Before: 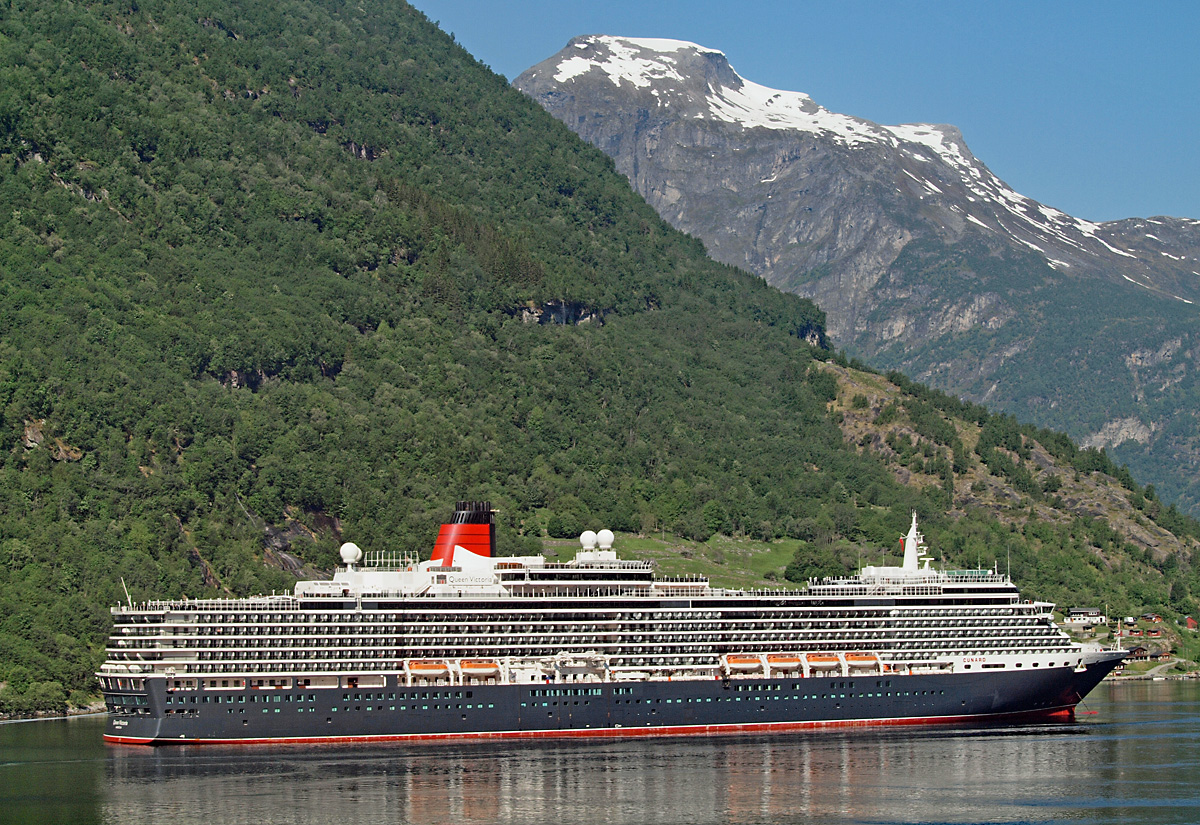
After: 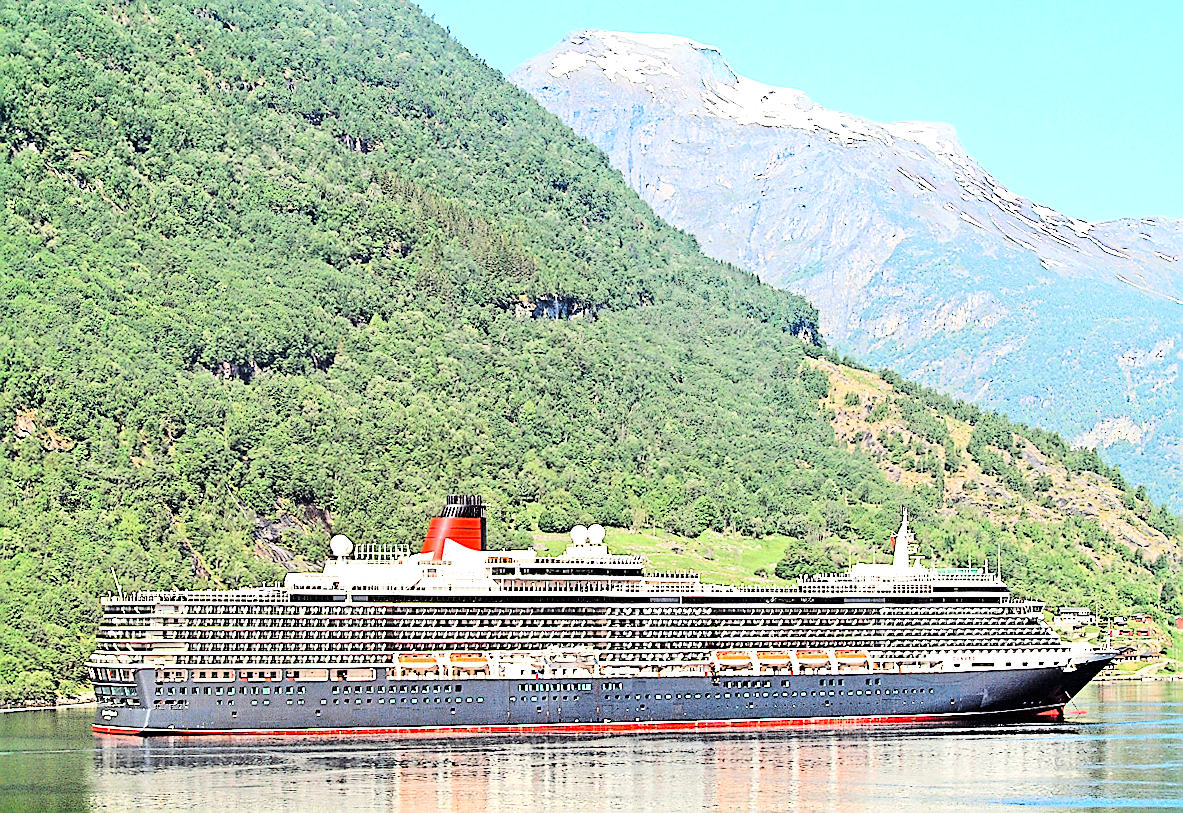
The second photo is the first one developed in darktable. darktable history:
sharpen: radius 1.417, amount 1.265, threshold 0.722
exposure: exposure 1.091 EV, compensate highlight preservation false
tone curve: curves: ch0 [(0, 0) (0.004, 0) (0.133, 0.071) (0.325, 0.456) (0.832, 0.957) (1, 1)], color space Lab, linked channels, preserve colors none
shadows and highlights: shadows -68.86, highlights 34.98, soften with gaussian
crop and rotate: angle -0.554°
color zones: curves: ch0 [(0.068, 0.464) (0.25, 0.5) (0.48, 0.508) (0.75, 0.536) (0.886, 0.476) (0.967, 0.456)]; ch1 [(0.066, 0.456) (0.25, 0.5) (0.616, 0.508) (0.746, 0.56) (0.934, 0.444)]
